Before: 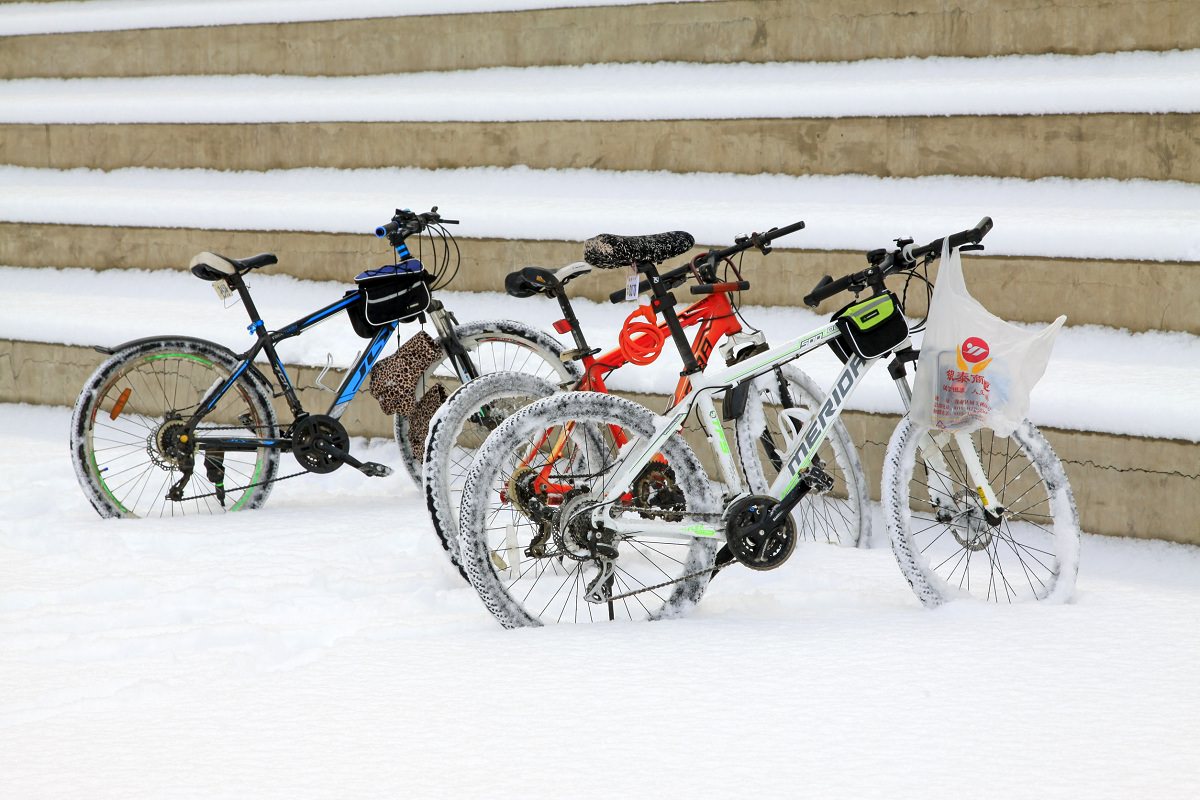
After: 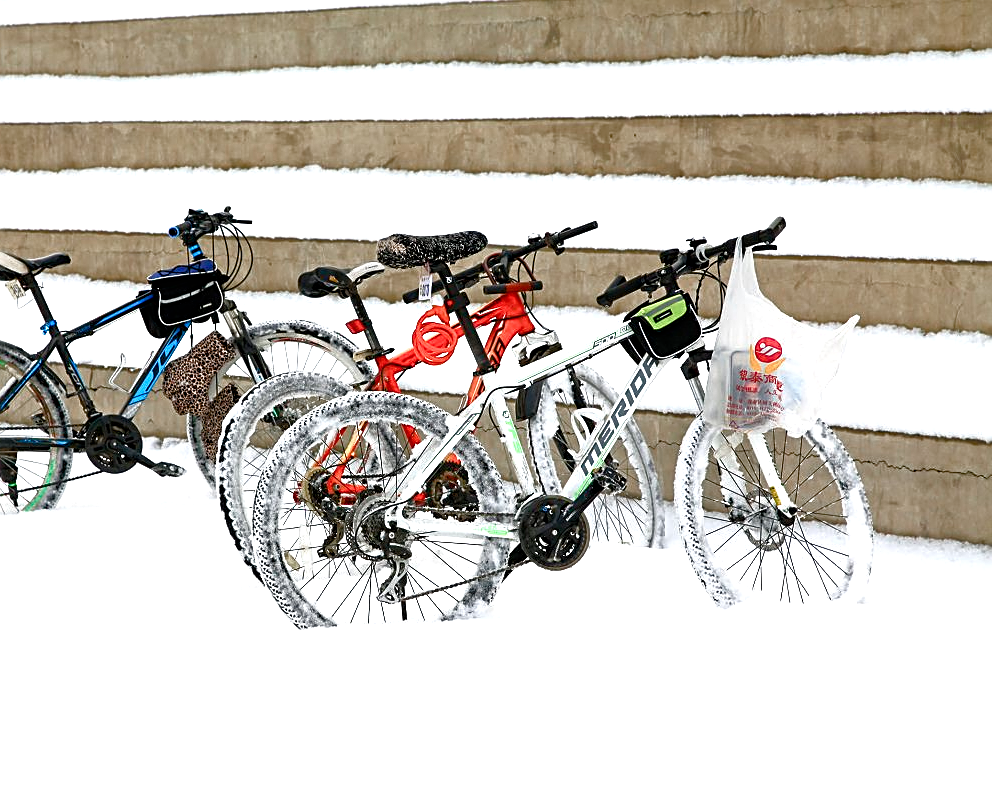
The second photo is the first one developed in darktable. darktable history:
exposure: black level correction 0, exposure 0 EV, compensate highlight preservation false
crop: left 17.253%, bottom 0.021%
tone equalizer: -8 EV 0 EV, -7 EV -0.002 EV, -6 EV 0.005 EV, -5 EV -0.034 EV, -4 EV -0.104 EV, -3 EV -0.186 EV, -2 EV 0.257 EV, -1 EV 0.715 EV, +0 EV 0.469 EV, edges refinement/feathering 500, mask exposure compensation -1.57 EV, preserve details no
color balance rgb: linear chroma grading › global chroma -1.085%, perceptual saturation grading › global saturation 20%, perceptual saturation grading › highlights -49.766%, perceptual saturation grading › shadows 24.247%
sharpen: on, module defaults
